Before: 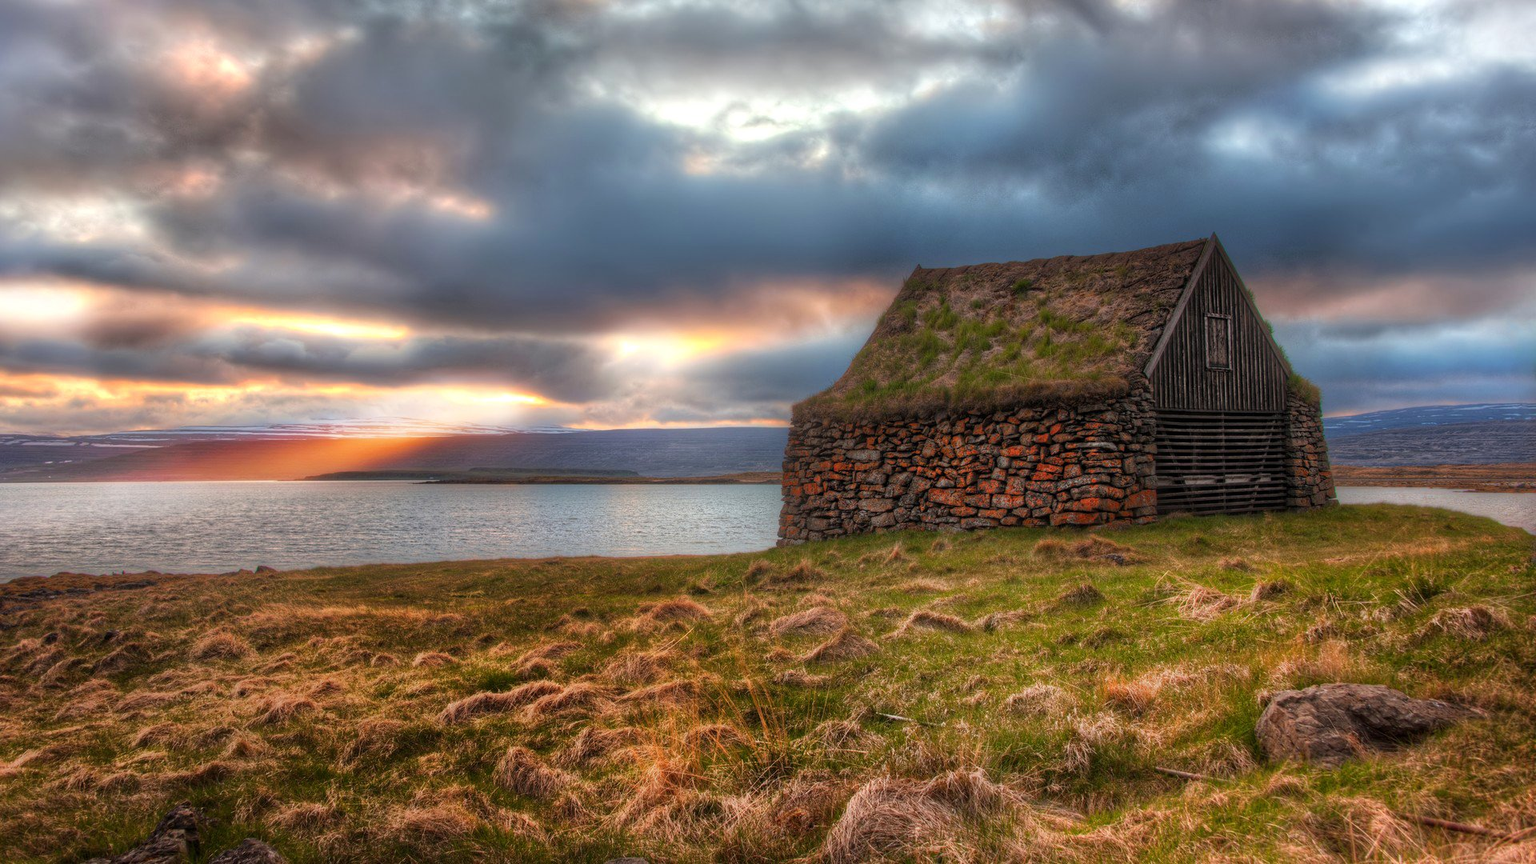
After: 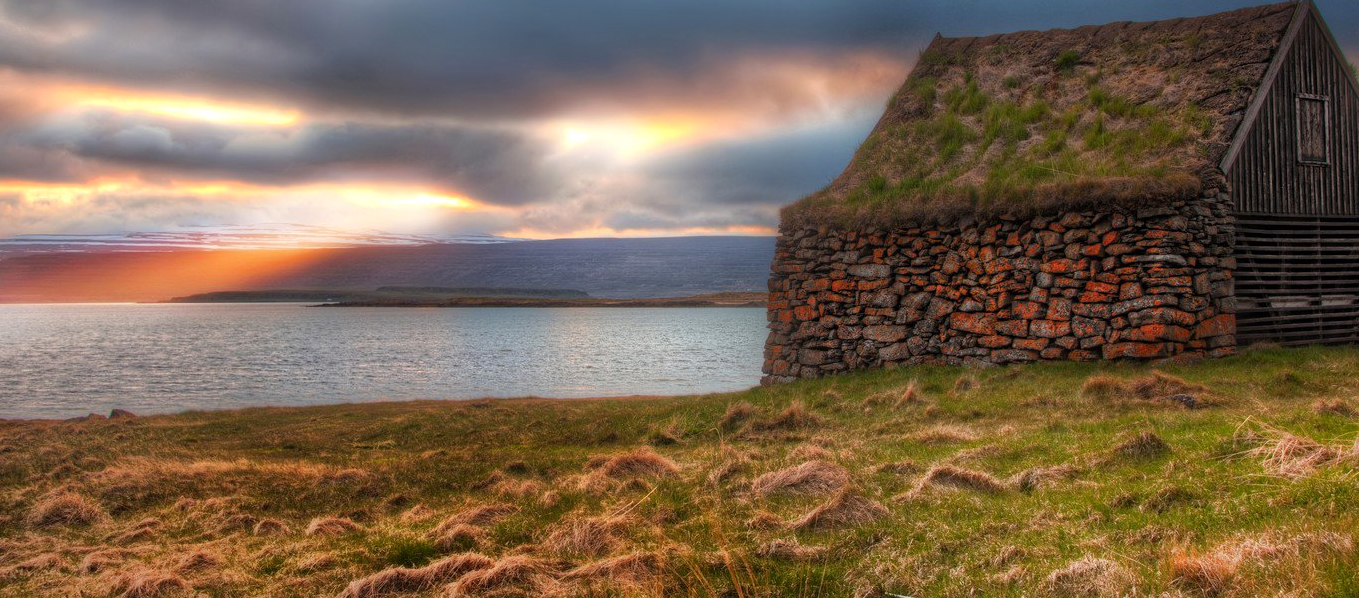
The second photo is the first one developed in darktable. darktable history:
shadows and highlights: shadows -24.36, highlights 48.74, soften with gaussian
crop: left 10.942%, top 27.607%, right 18.272%, bottom 16.956%
